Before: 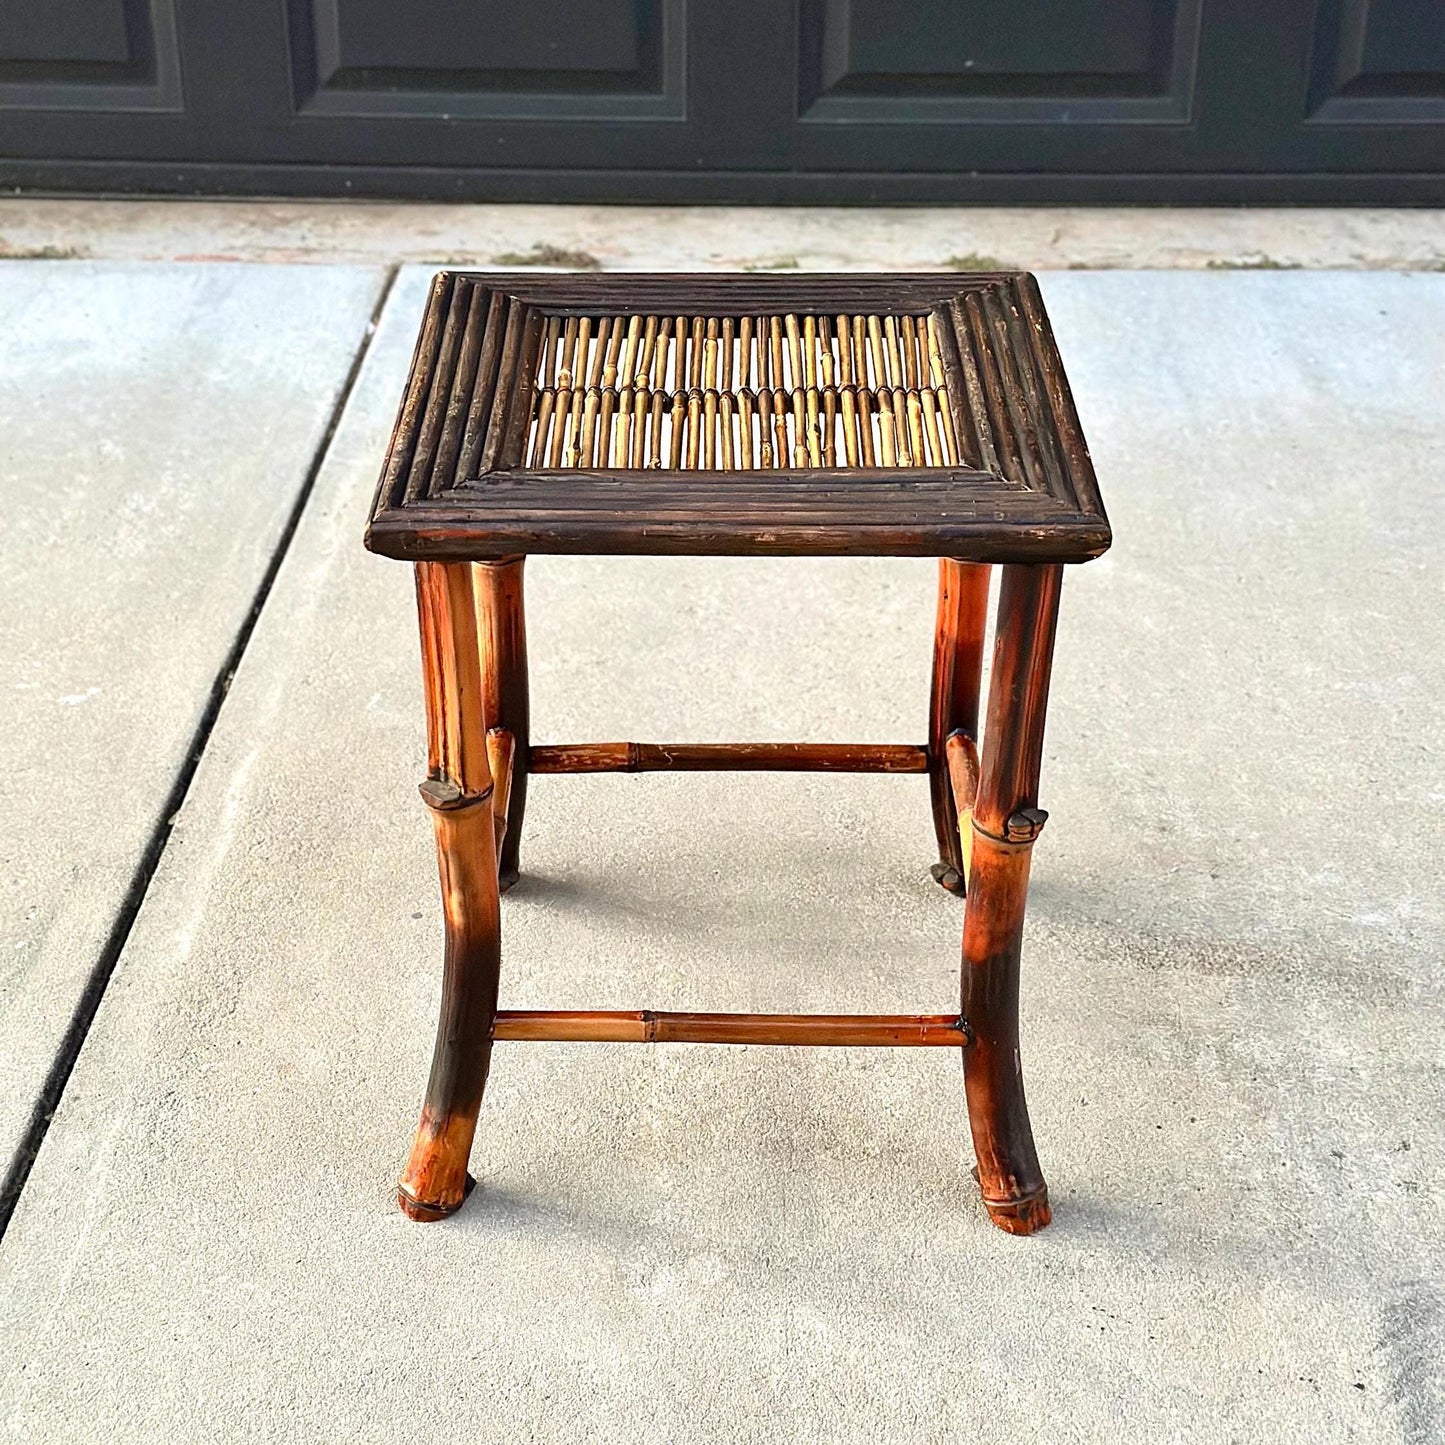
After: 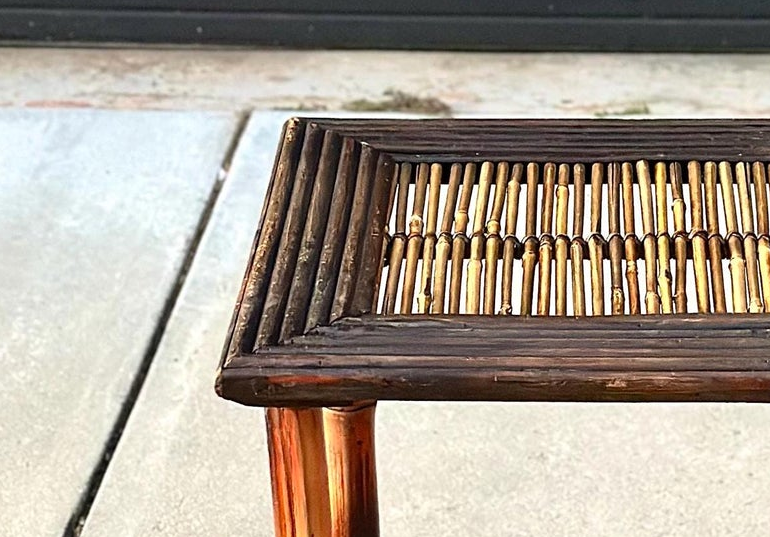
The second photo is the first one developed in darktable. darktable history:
crop: left 10.348%, top 10.712%, right 36.306%, bottom 52.078%
tone equalizer: on, module defaults
